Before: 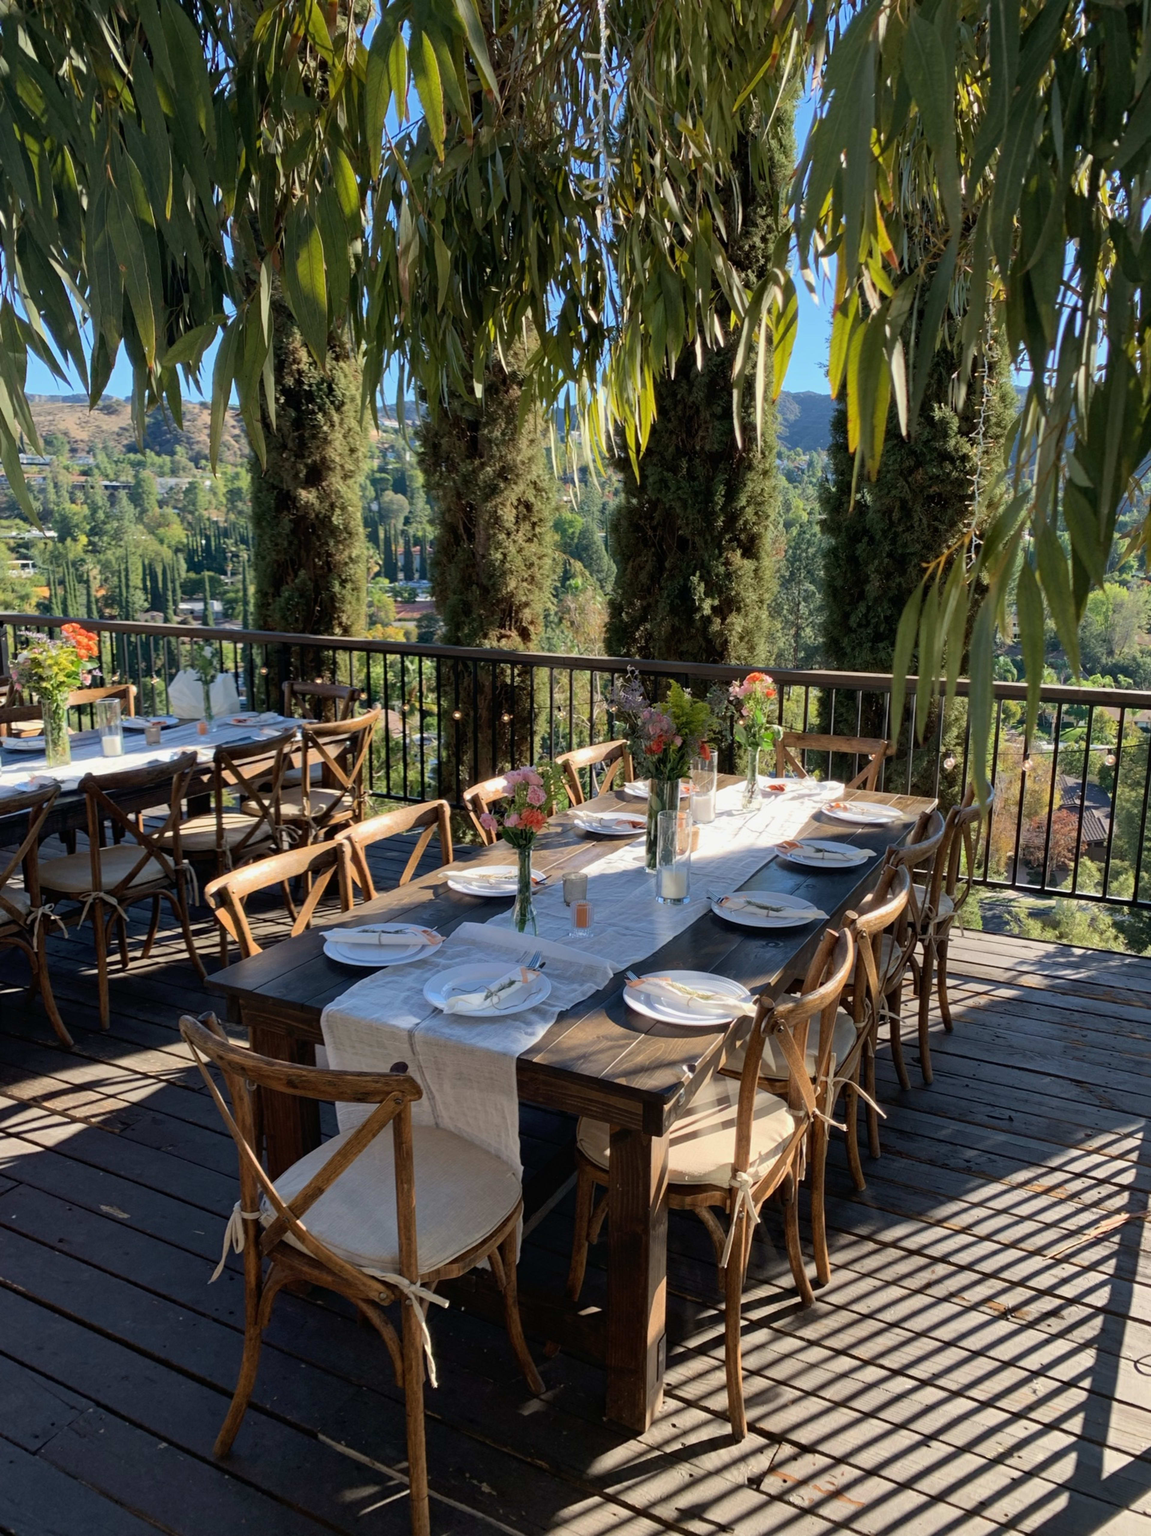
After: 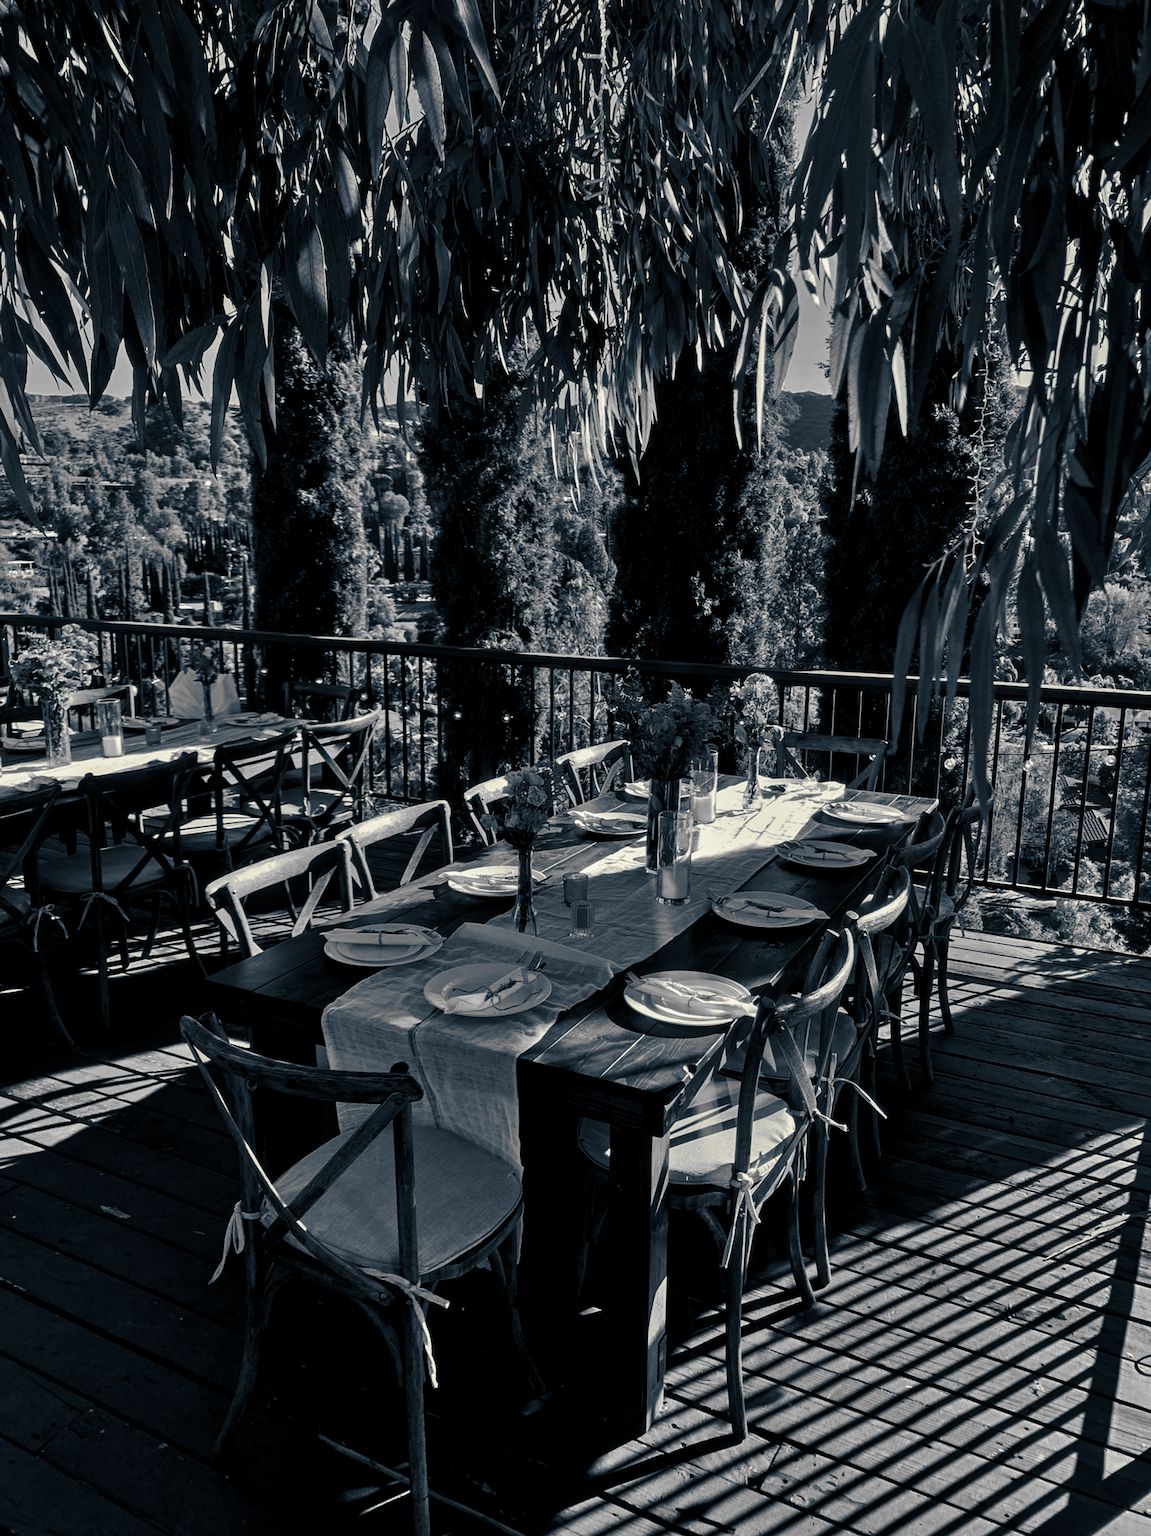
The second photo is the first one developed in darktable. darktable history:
contrast brightness saturation: contrast -0.03, brightness -0.59, saturation -1
tone equalizer: on, module defaults
white balance: red 1, blue 1
shadows and highlights: low approximation 0.01, soften with gaussian
local contrast: detail 130%
sharpen: on, module defaults
split-toning: shadows › hue 216°, shadows › saturation 1, highlights › hue 57.6°, balance -33.4
